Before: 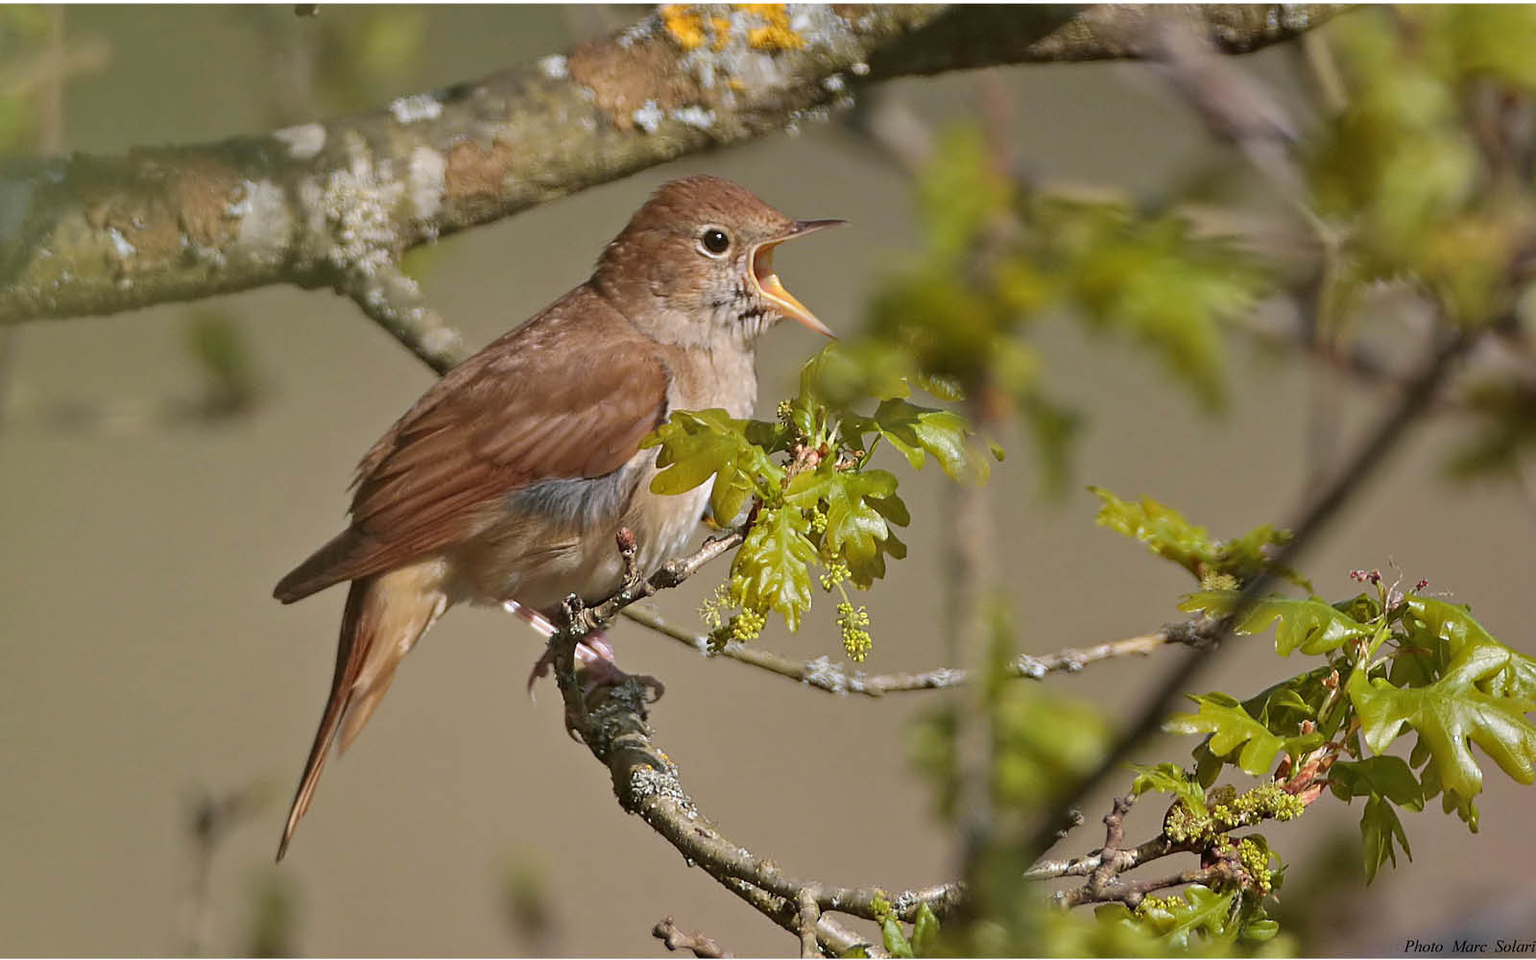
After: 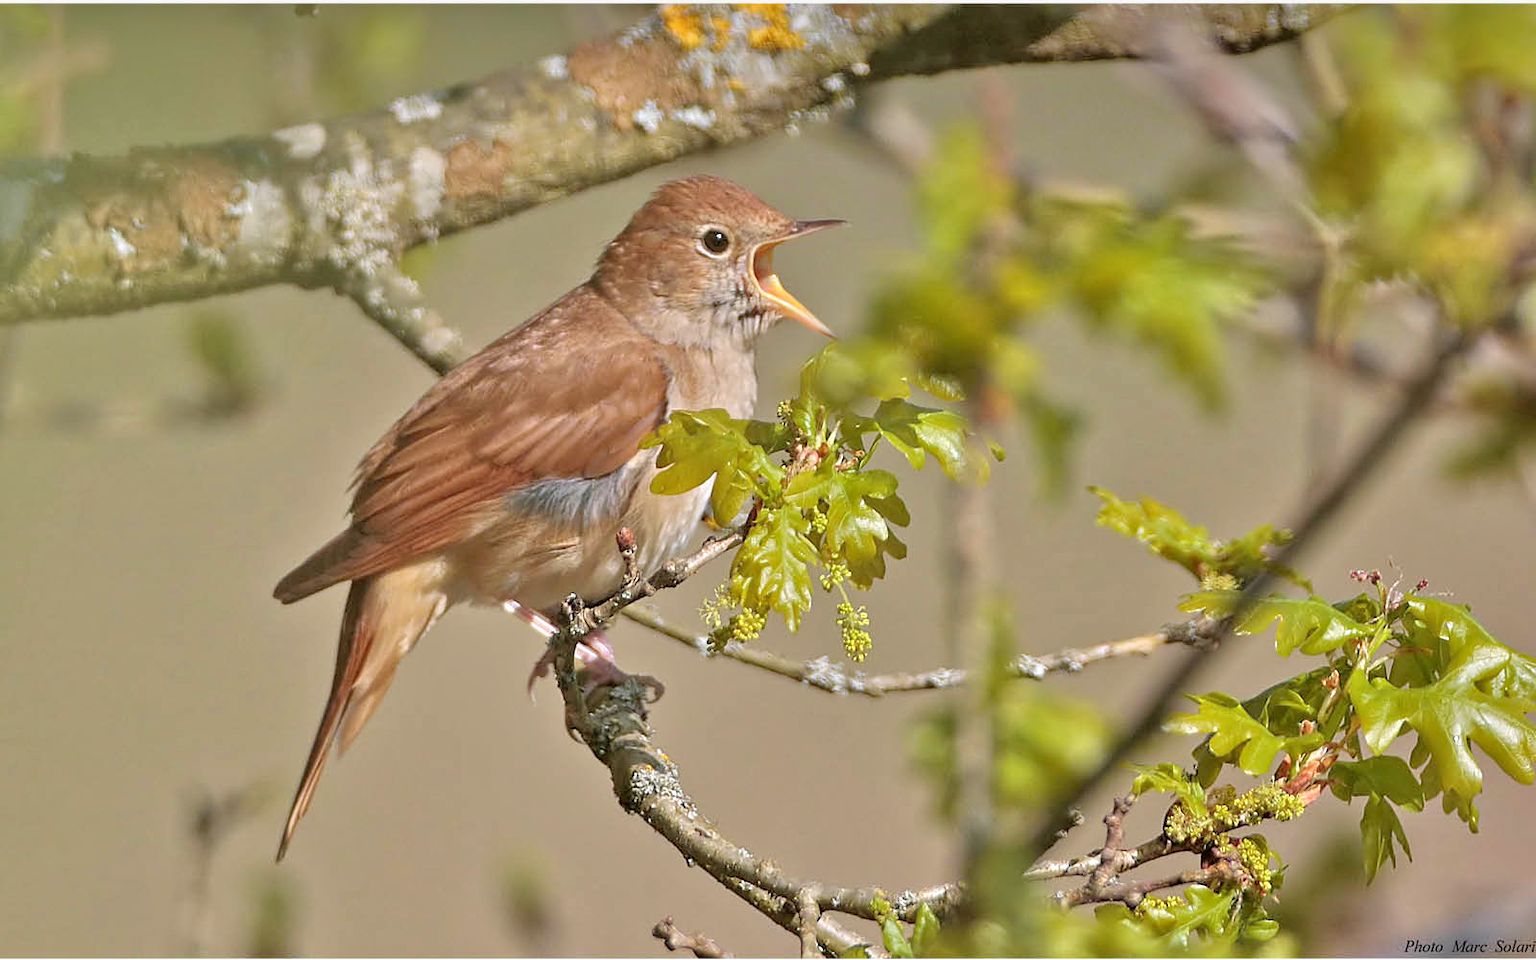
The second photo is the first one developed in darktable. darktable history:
tone equalizer: -7 EV 0.15 EV, -6 EV 0.6 EV, -5 EV 1.15 EV, -4 EV 1.33 EV, -3 EV 1.15 EV, -2 EV 0.6 EV, -1 EV 0.15 EV, mask exposure compensation -0.5 EV
exposure: black level correction 0.001, exposure -0.125 EV, compensate exposure bias true, compensate highlight preservation false
